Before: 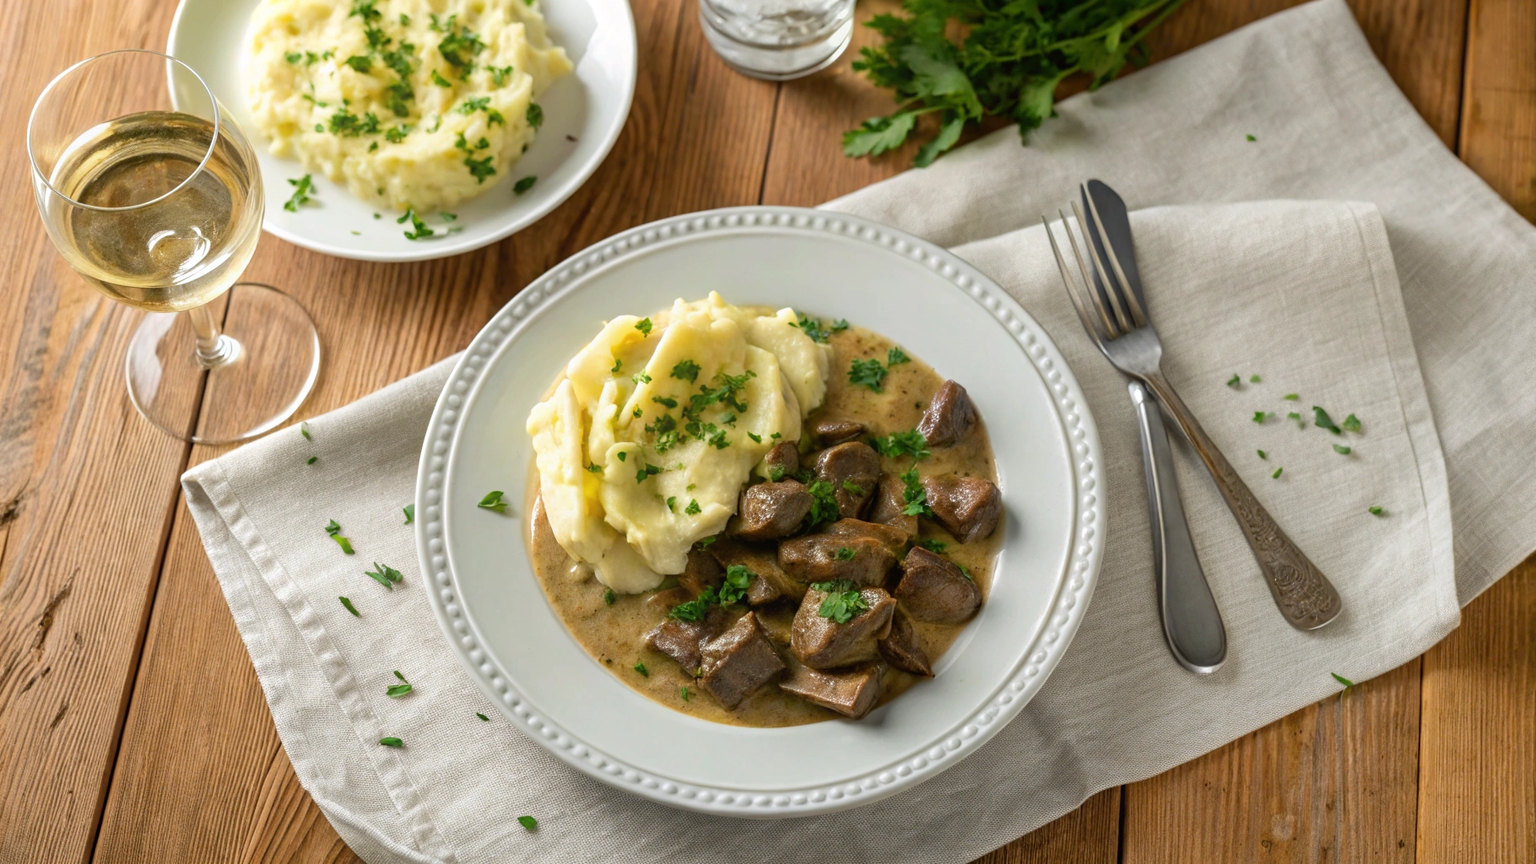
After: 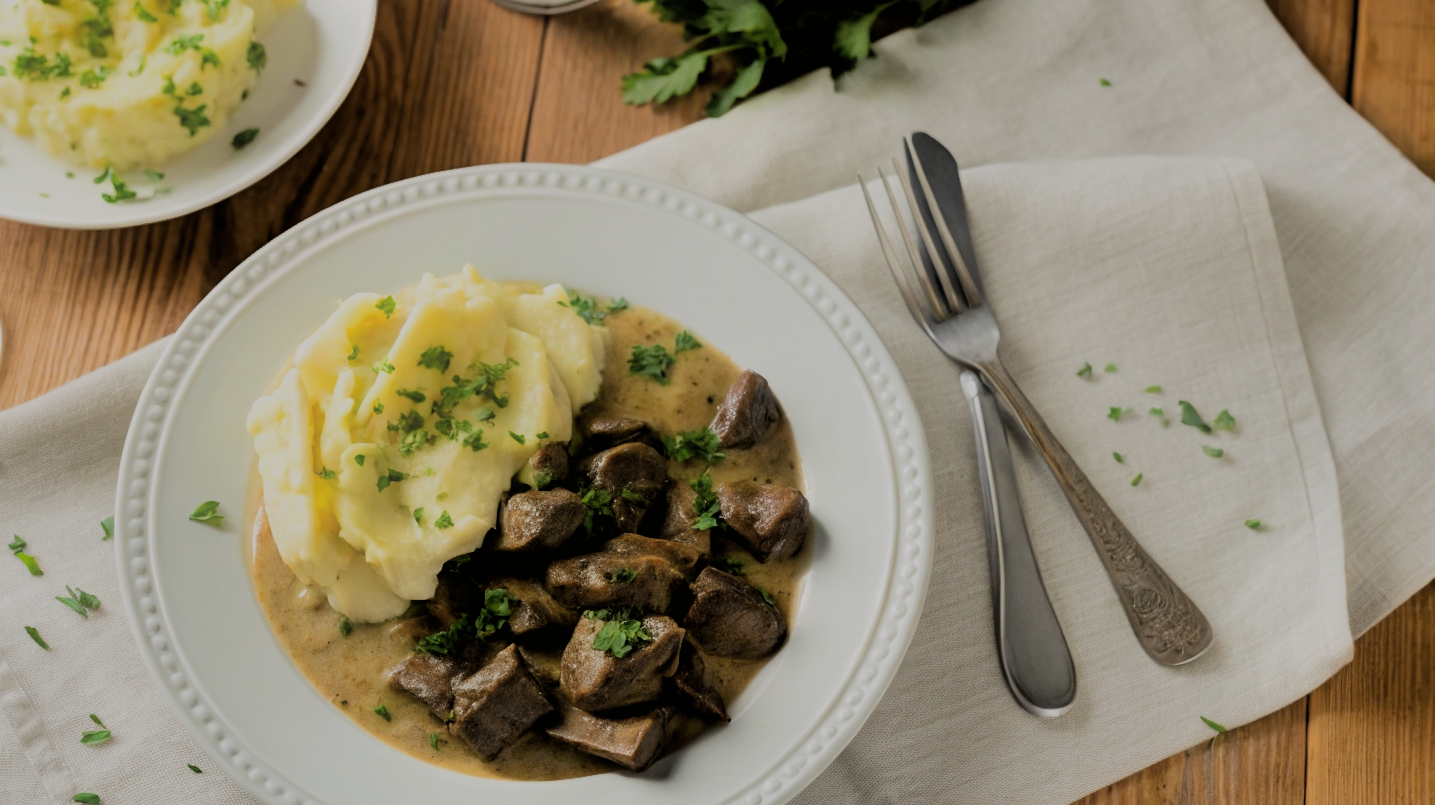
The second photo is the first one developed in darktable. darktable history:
filmic rgb: black relative exposure -3.21 EV, white relative exposure 7.02 EV, hardness 1.46, contrast 1.35
shadows and highlights: soften with gaussian
crop and rotate: left 20.74%, top 7.912%, right 0.375%, bottom 13.378%
contrast equalizer: octaves 7, y [[0.6 ×6], [0.55 ×6], [0 ×6], [0 ×6], [0 ×6]], mix -1
